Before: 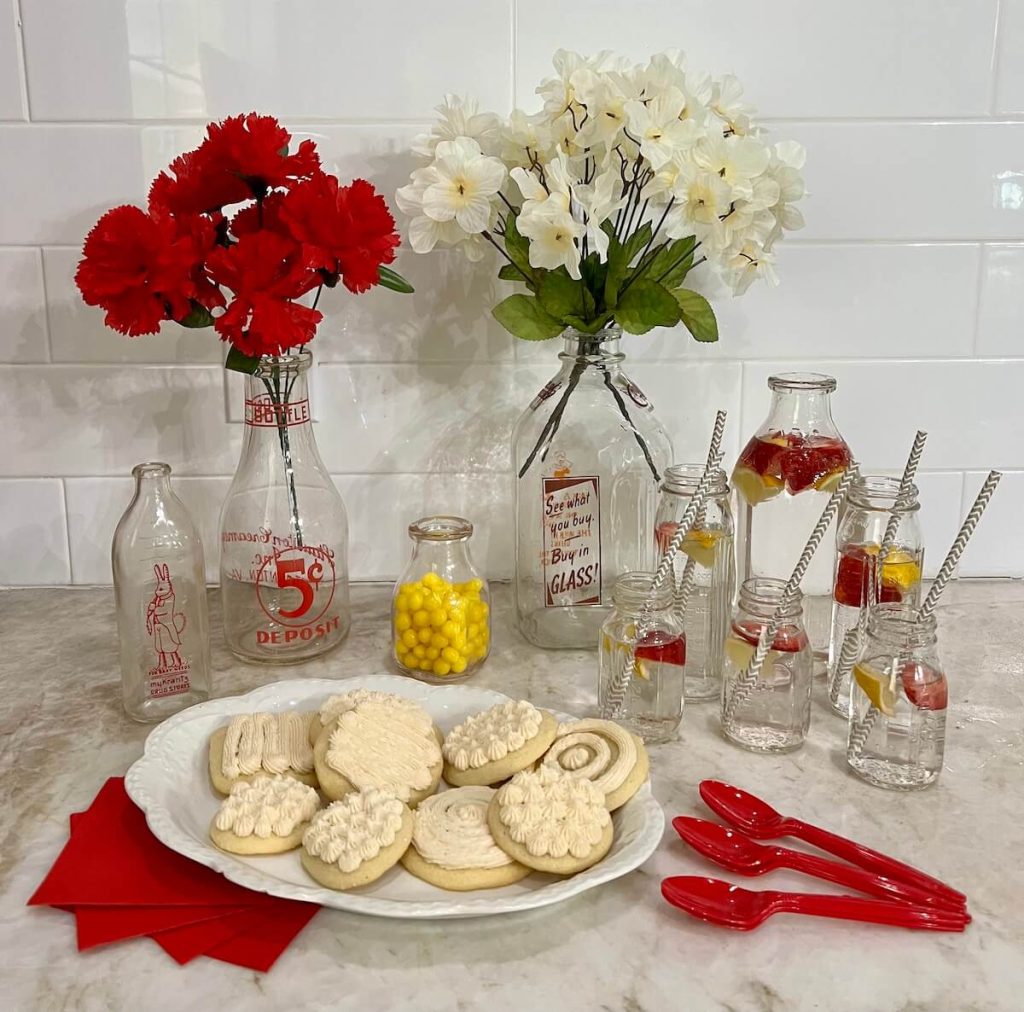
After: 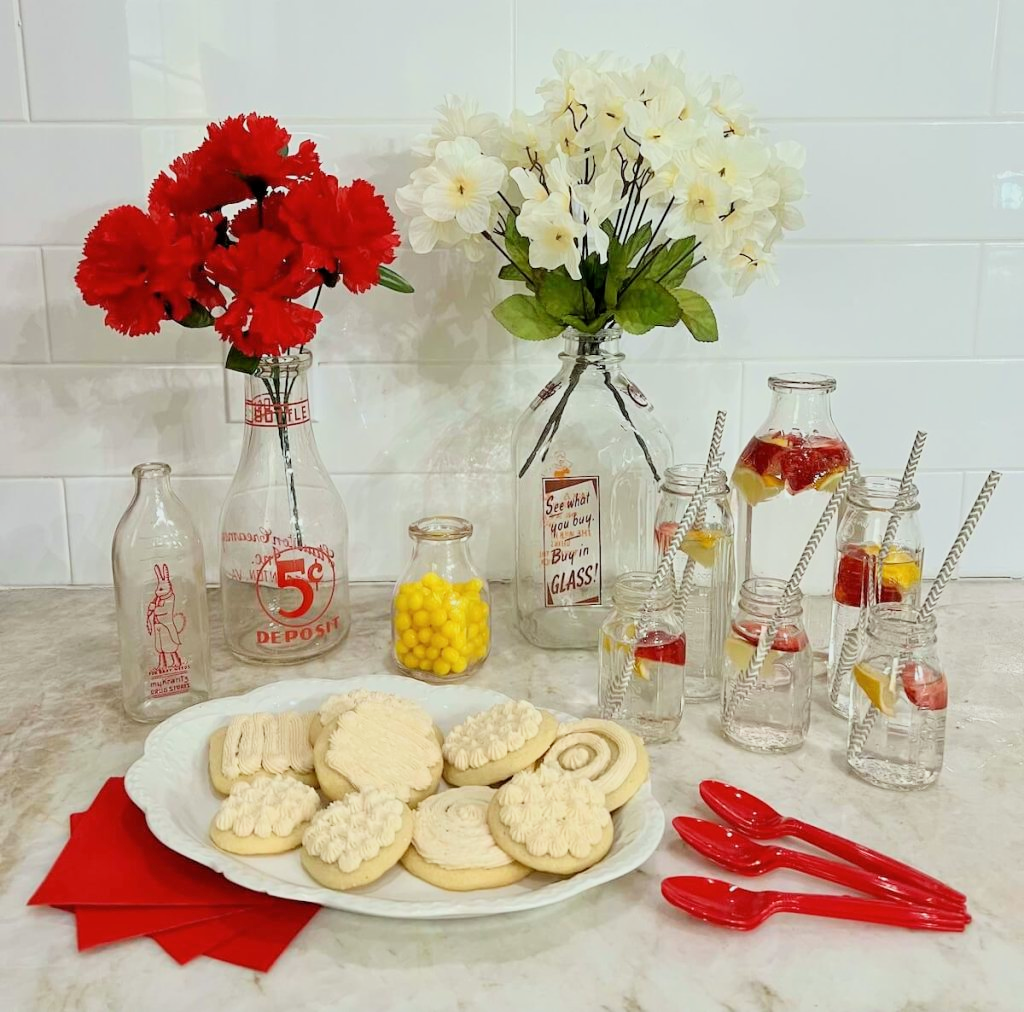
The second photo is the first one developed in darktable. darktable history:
color calibration: illuminant Planckian (black body), x 0.35, y 0.353, temperature 4760.65 K
exposure: black level correction 0, exposure 0.699 EV, compensate highlight preservation false
filmic rgb: black relative exposure -7.65 EV, white relative exposure 4.56 EV, hardness 3.61, color science v6 (2022), iterations of high-quality reconstruction 0
